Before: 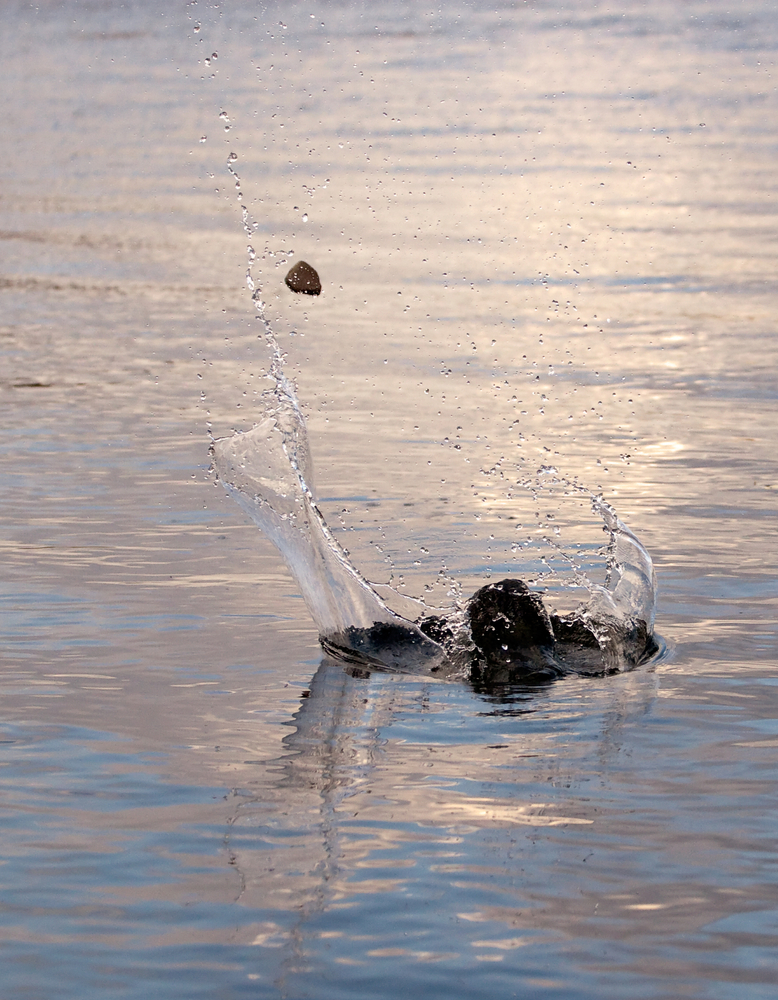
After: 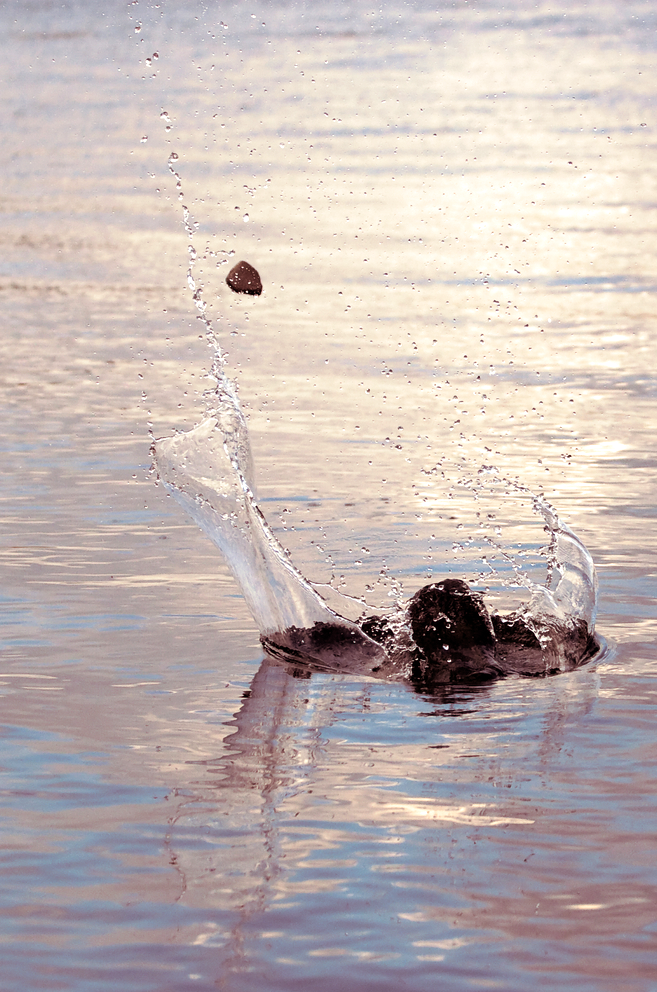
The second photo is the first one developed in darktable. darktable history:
exposure: exposure 0.375 EV, compensate highlight preservation false
crop: left 7.598%, right 7.873%
split-toning: on, module defaults
